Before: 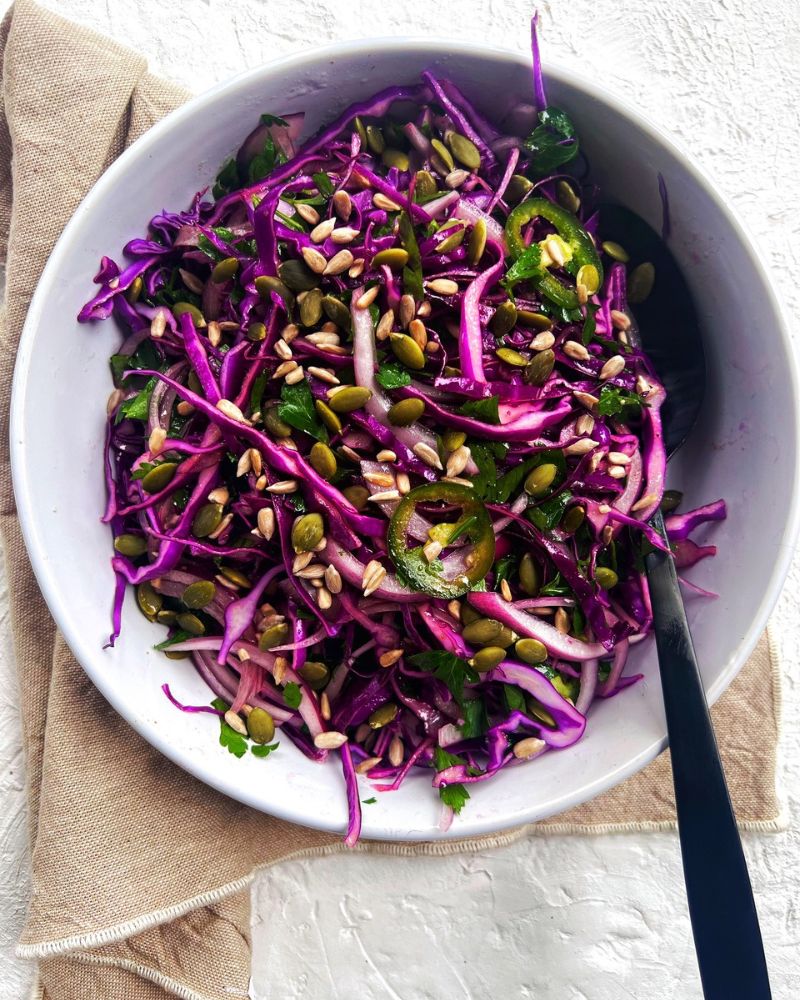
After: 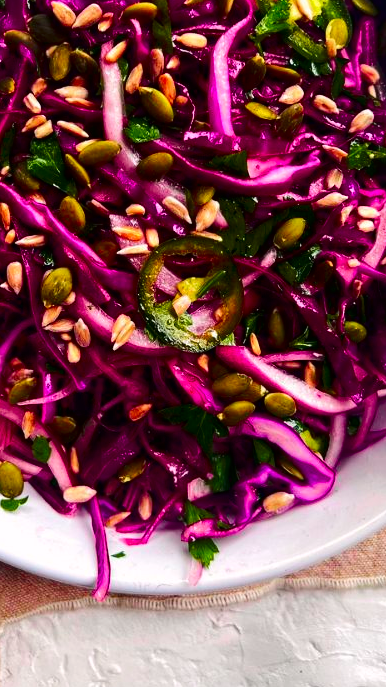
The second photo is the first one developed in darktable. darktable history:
crop: left 31.379%, top 24.658%, right 20.326%, bottom 6.628%
tone curve: curves: ch0 [(0, 0) (0.106, 0.026) (0.275, 0.155) (0.392, 0.314) (0.513, 0.481) (0.657, 0.667) (1, 1)]; ch1 [(0, 0) (0.5, 0.511) (0.536, 0.579) (0.587, 0.69) (1, 1)]; ch2 [(0, 0) (0.5, 0.5) (0.55, 0.552) (0.625, 0.699) (1, 1)], color space Lab, independent channels, preserve colors none
